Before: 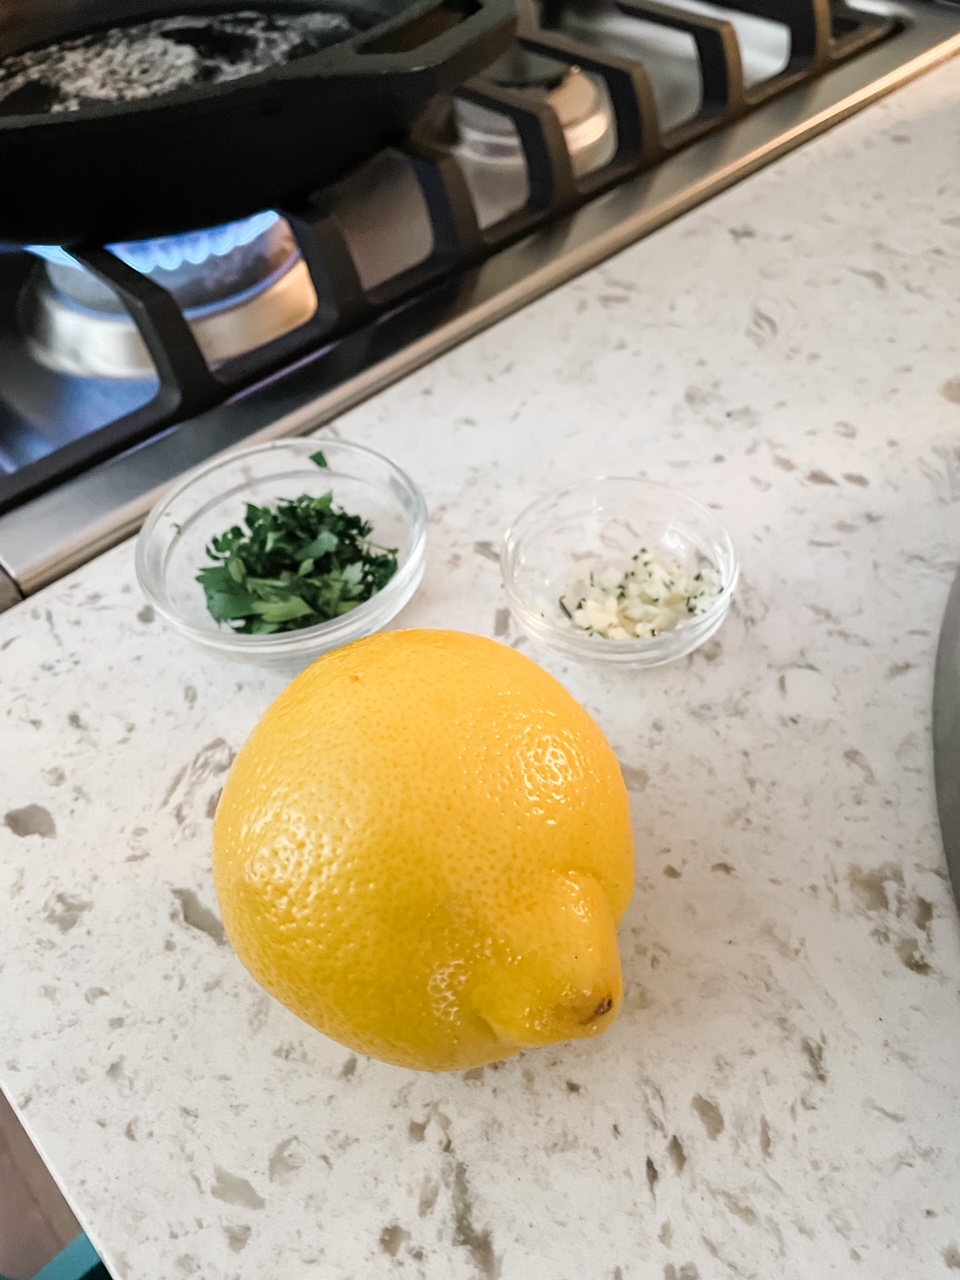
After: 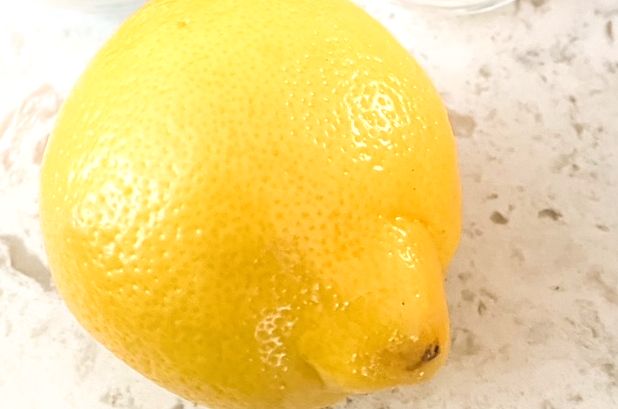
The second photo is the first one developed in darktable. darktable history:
sharpen: amount 0.2
bloom: size 9%, threshold 100%, strength 7%
velvia: on, module defaults
exposure: exposure 0.496 EV, compensate highlight preservation false
crop: left 18.091%, top 51.13%, right 17.525%, bottom 16.85%
